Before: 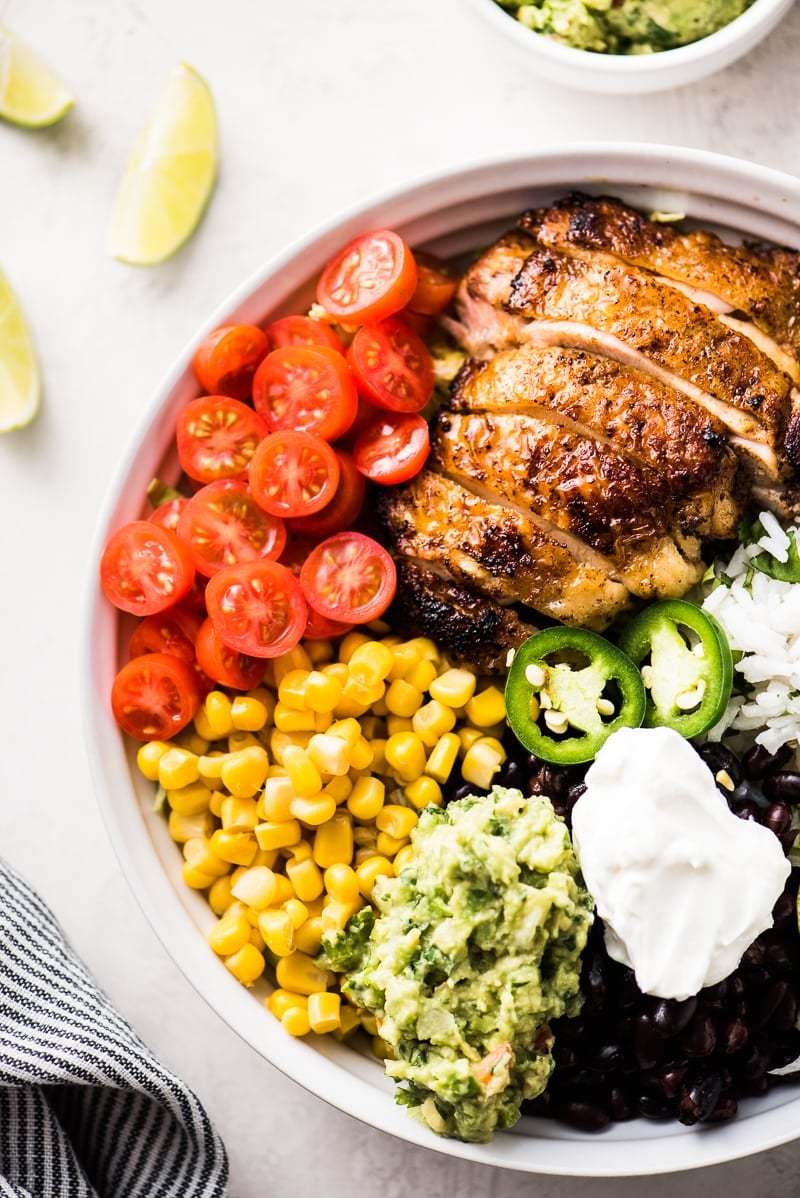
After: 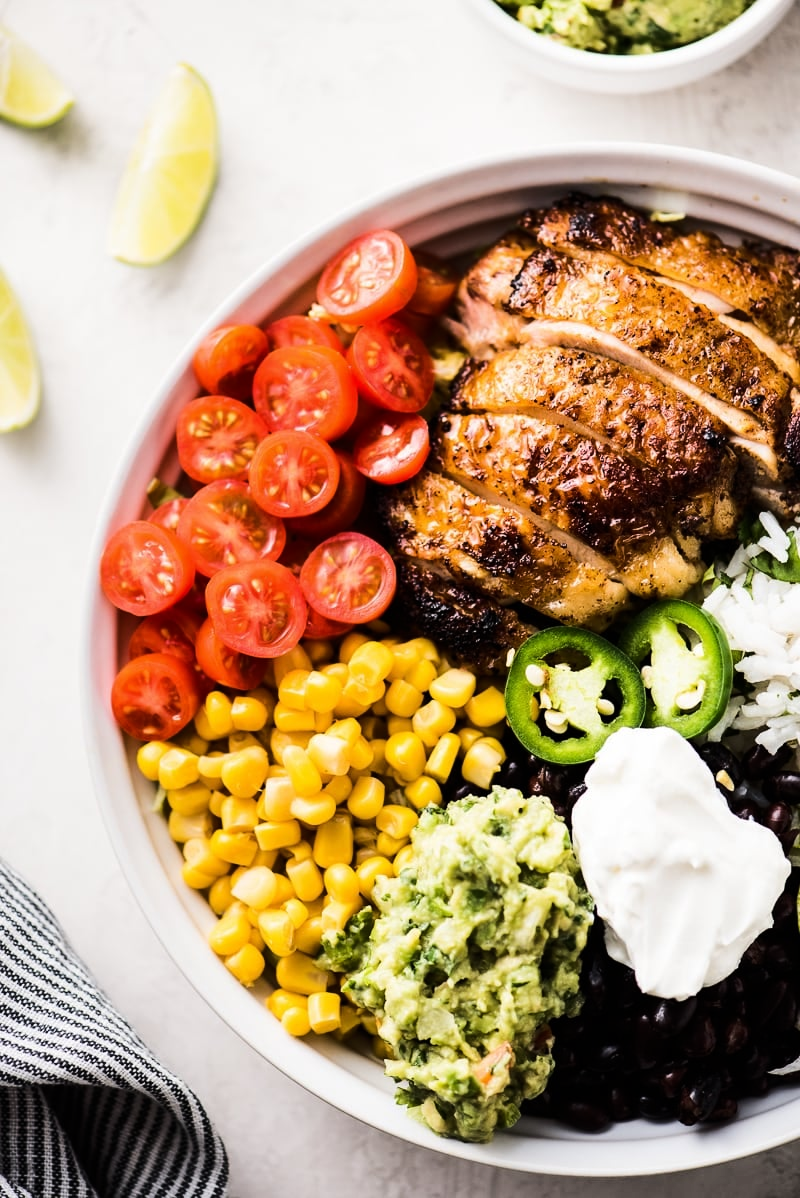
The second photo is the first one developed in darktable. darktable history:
base curve: curves: ch0 [(0, 0) (0.073, 0.04) (0.157, 0.139) (0.492, 0.492) (0.758, 0.758) (1, 1)]
